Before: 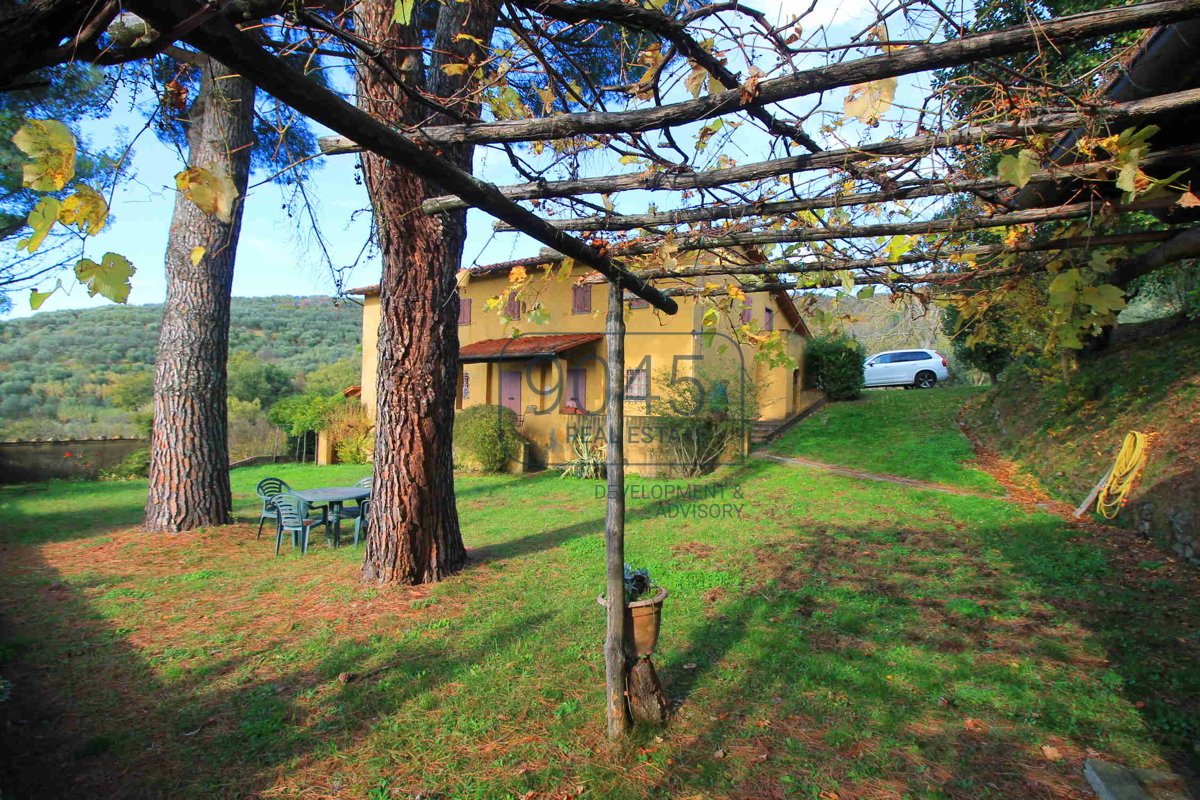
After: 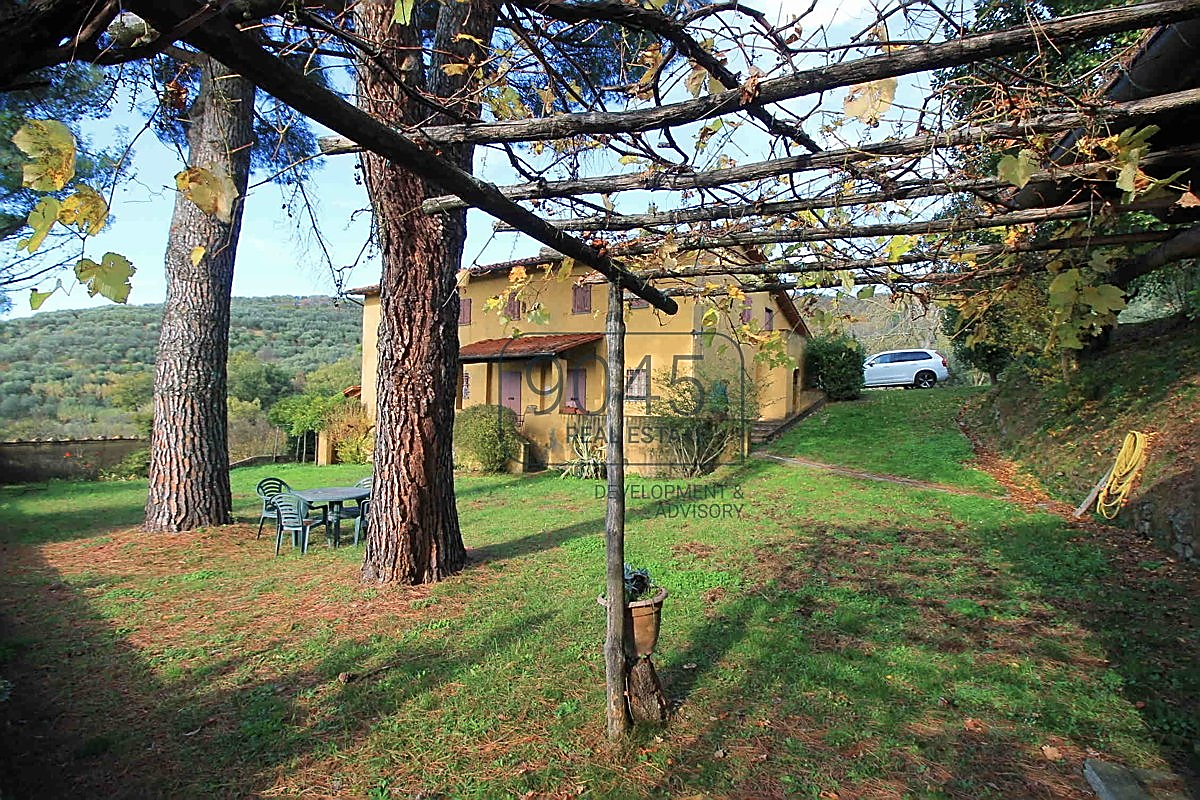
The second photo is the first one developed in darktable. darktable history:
sharpen: radius 1.417, amount 1.241, threshold 0.612
contrast brightness saturation: saturation -0.168
